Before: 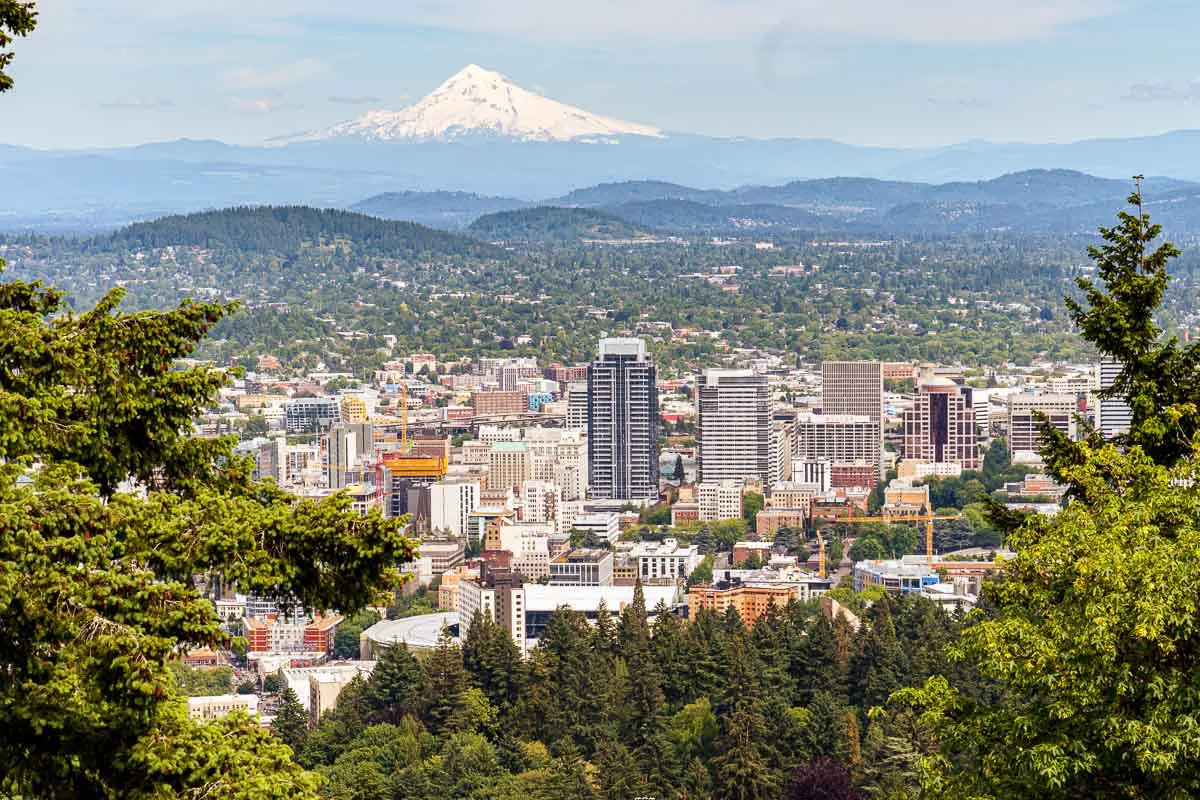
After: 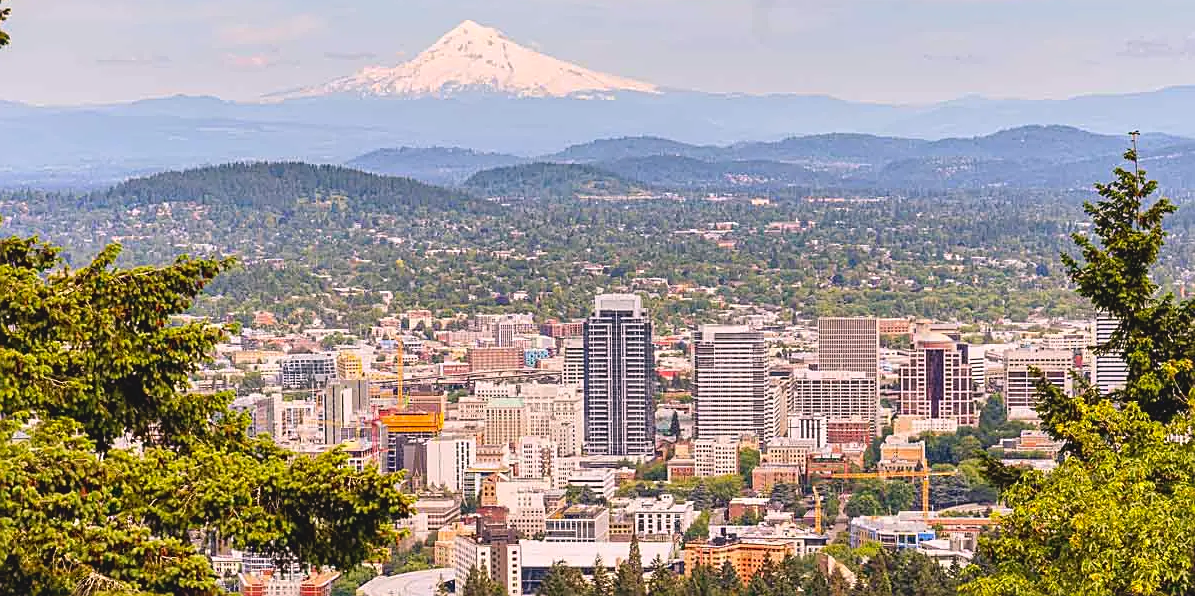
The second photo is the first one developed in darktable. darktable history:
crop: left 0.373%, top 5.553%, bottom 19.851%
contrast brightness saturation: contrast -0.095, brightness 0.051, saturation 0.078
color calibration: output R [1.063, -0.012, -0.003, 0], output B [-0.079, 0.047, 1, 0], illuminant same as pipeline (D50), adaptation XYZ, x 0.346, y 0.358, temperature 5017.77 K
sharpen: on, module defaults
